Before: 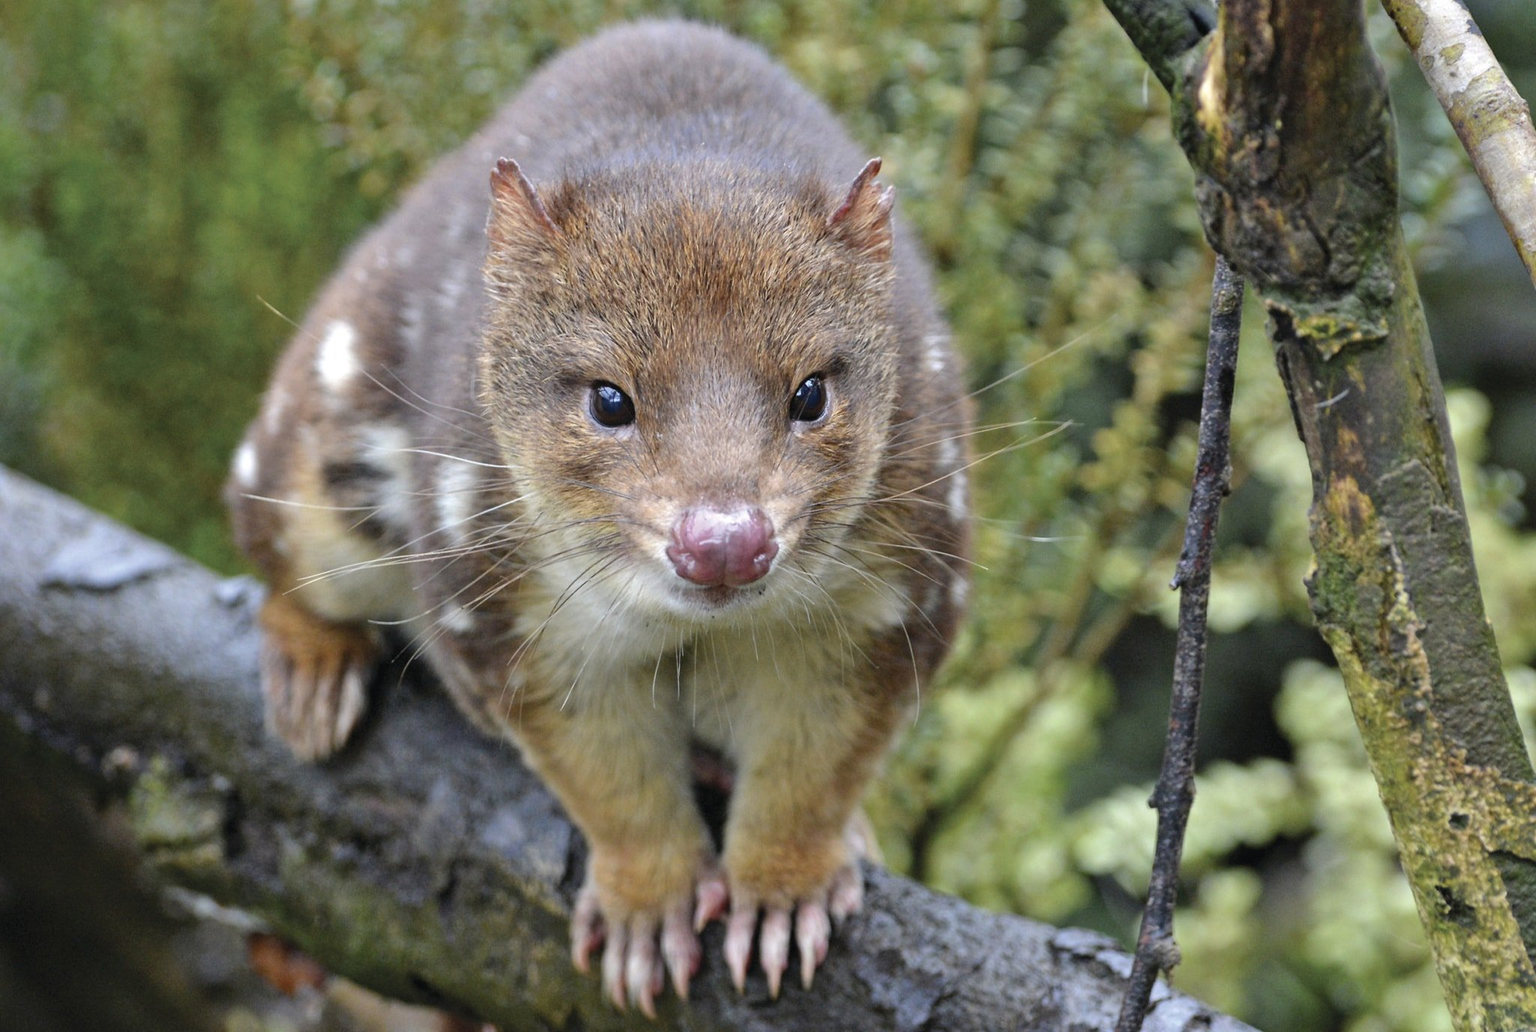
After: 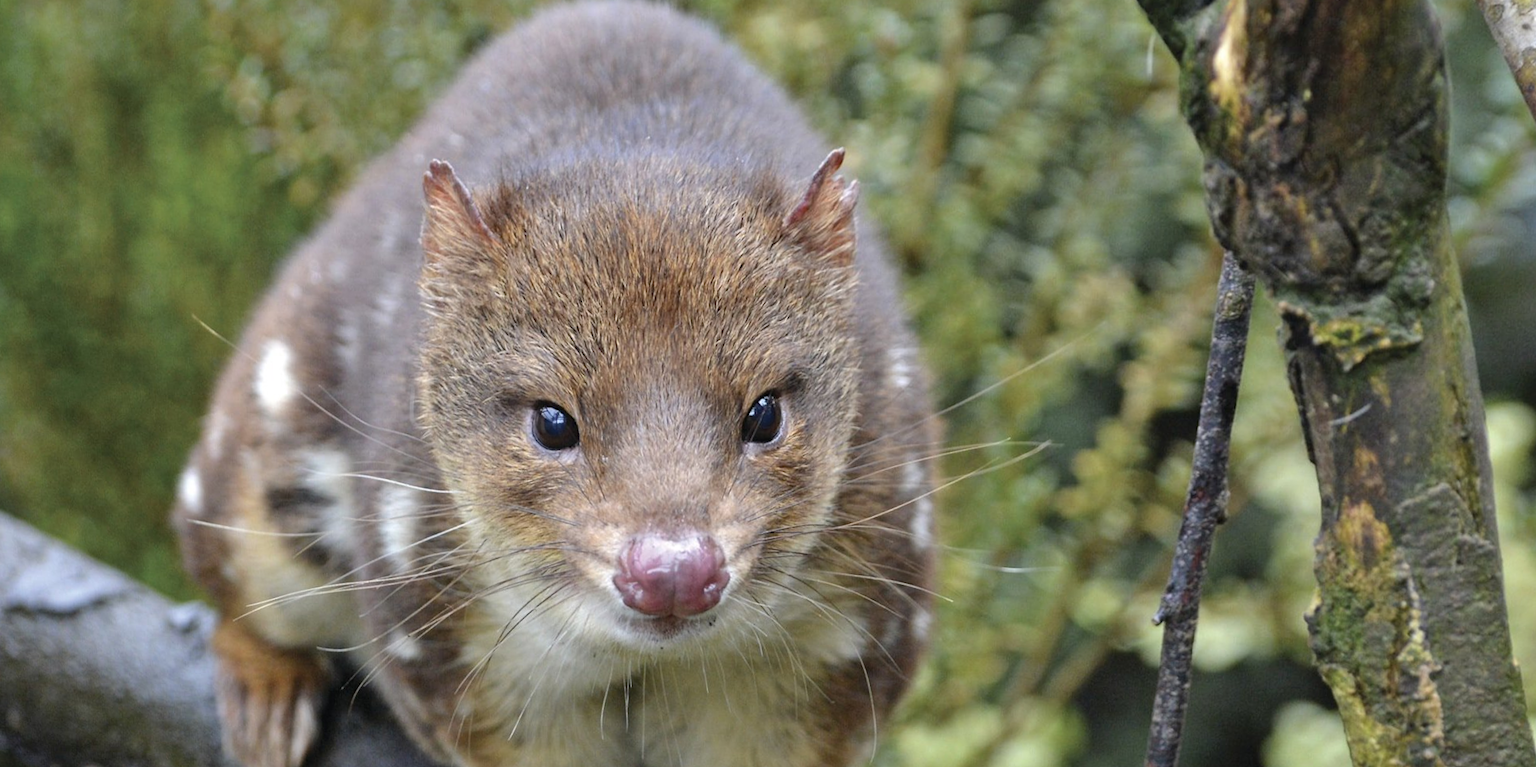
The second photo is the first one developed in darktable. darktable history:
rotate and perspective: rotation 0.062°, lens shift (vertical) 0.115, lens shift (horizontal) -0.133, crop left 0.047, crop right 0.94, crop top 0.061, crop bottom 0.94
crop: bottom 24.988%
